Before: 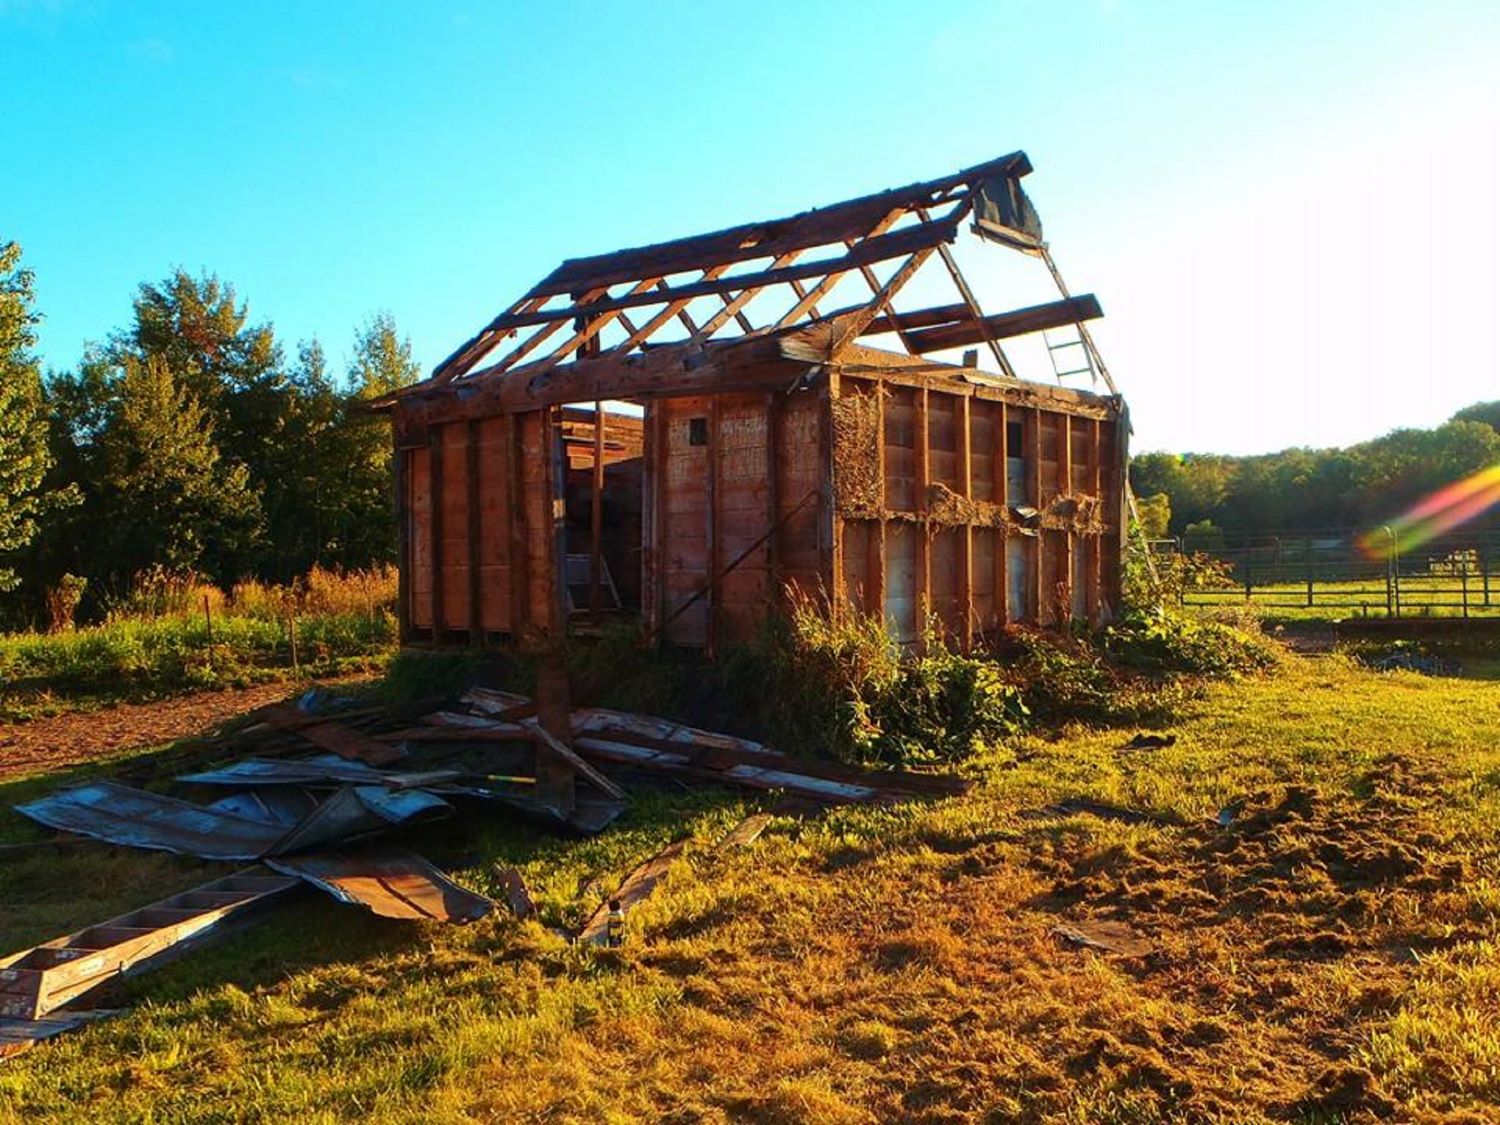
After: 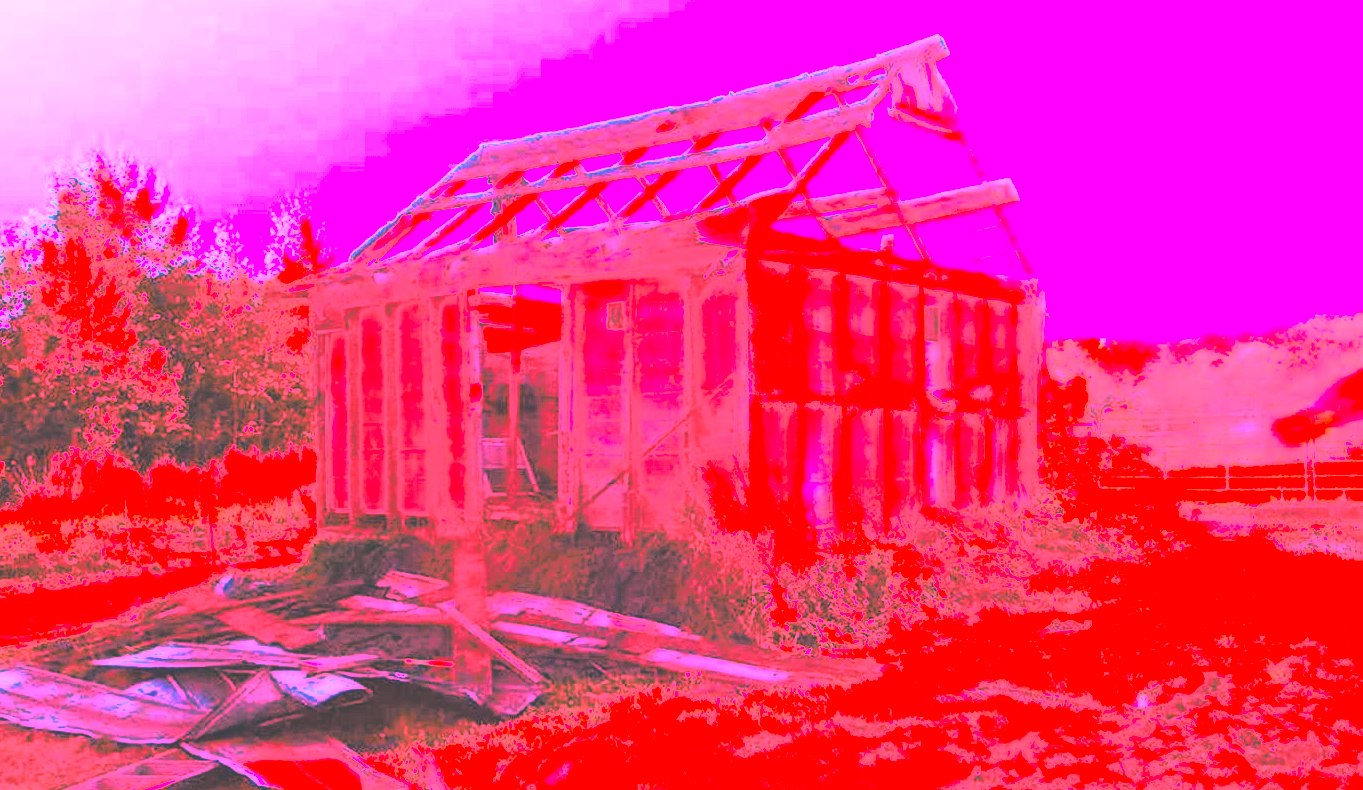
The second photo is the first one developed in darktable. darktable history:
white balance: red 4.26, blue 1.802
crop: left 5.596%, top 10.314%, right 3.534%, bottom 19.395%
exposure: black level correction -0.023, exposure 1.397 EV, compensate highlight preservation false
tone curve: curves: ch0 [(0, 0.008) (0.081, 0.044) (0.177, 0.123) (0.283, 0.253) (0.416, 0.449) (0.495, 0.524) (0.661, 0.756) (0.796, 0.859) (1, 0.951)]; ch1 [(0, 0) (0.161, 0.092) (0.35, 0.33) (0.392, 0.392) (0.427, 0.426) (0.479, 0.472) (0.505, 0.5) (0.521, 0.524) (0.567, 0.556) (0.583, 0.588) (0.625, 0.627) (0.678, 0.733) (1, 1)]; ch2 [(0, 0) (0.346, 0.362) (0.404, 0.427) (0.502, 0.499) (0.531, 0.523) (0.544, 0.561) (0.58, 0.59) (0.629, 0.642) (0.717, 0.678) (1, 1)], color space Lab, independent channels, preserve colors none
